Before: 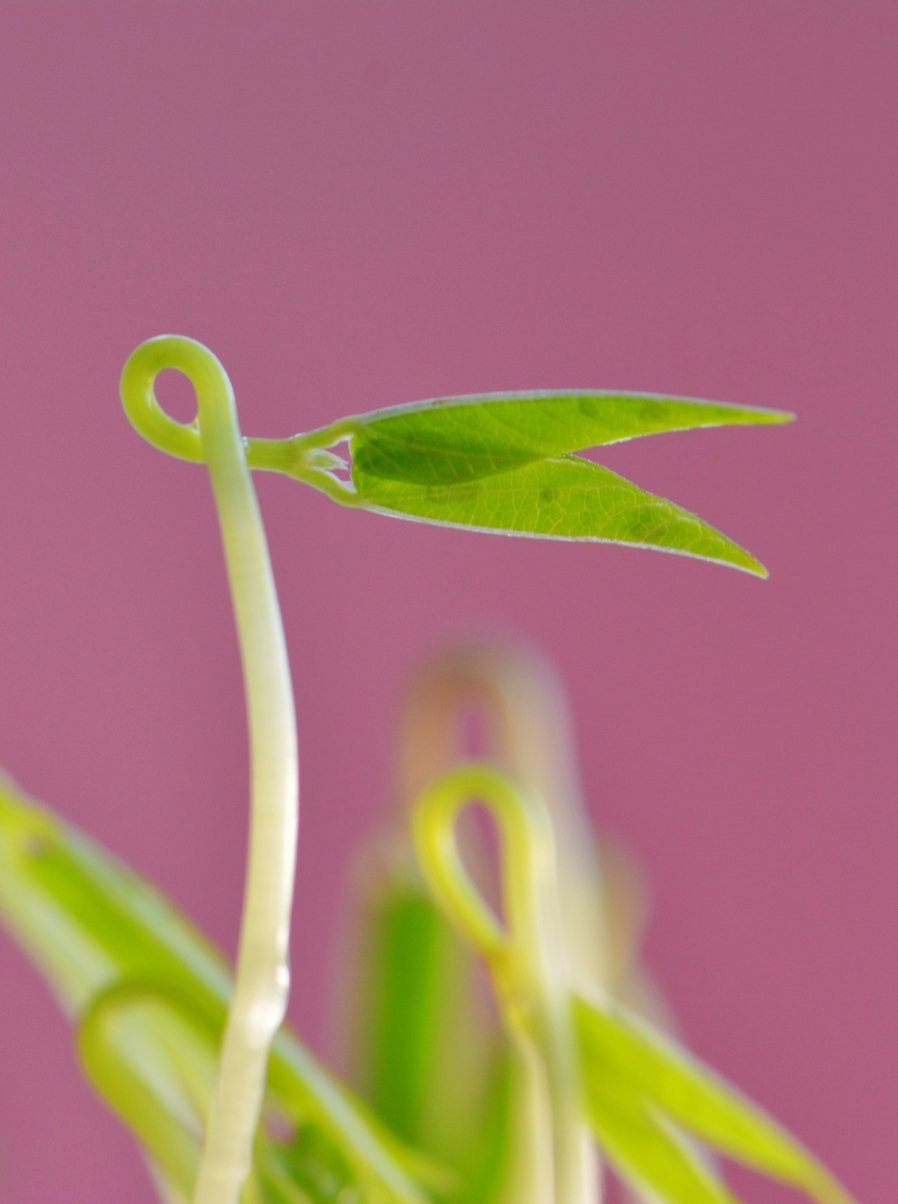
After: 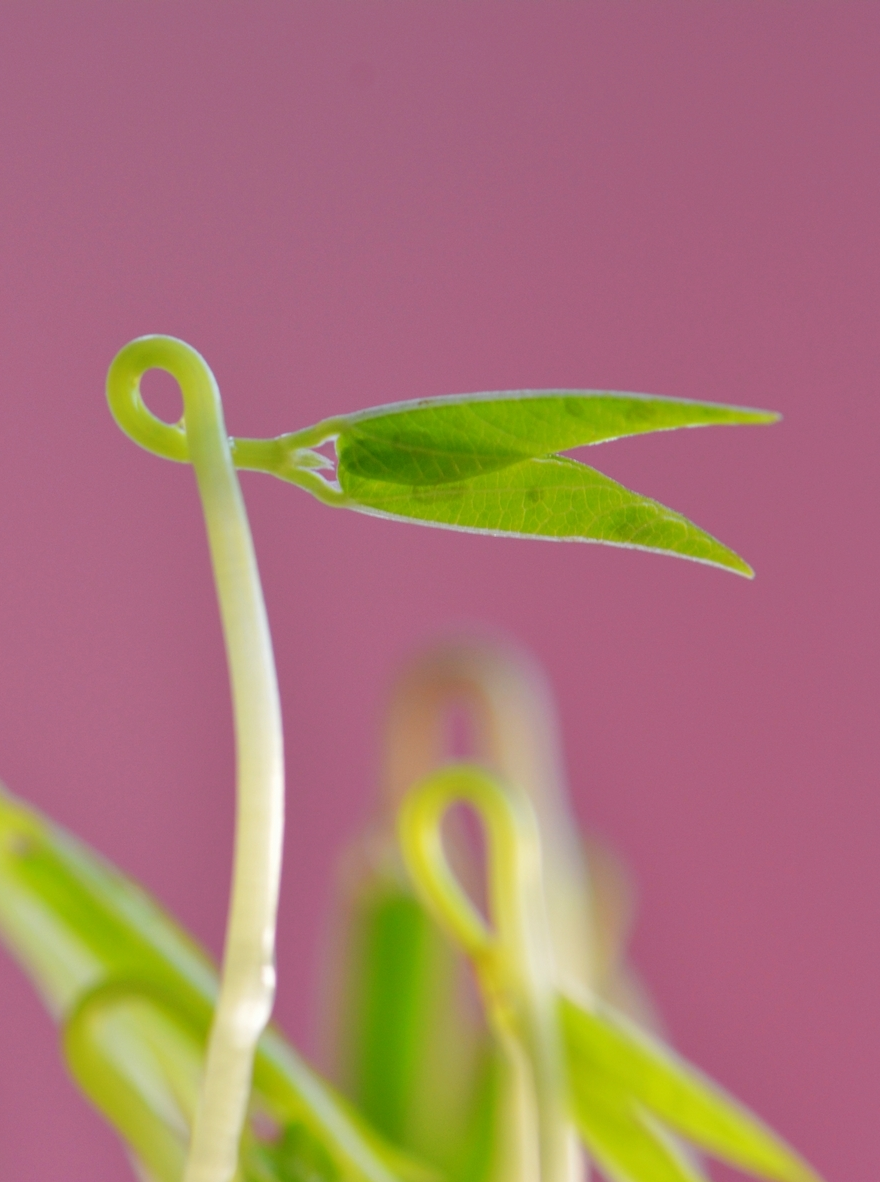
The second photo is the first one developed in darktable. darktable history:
crop: left 1.669%, right 0.277%, bottom 1.818%
